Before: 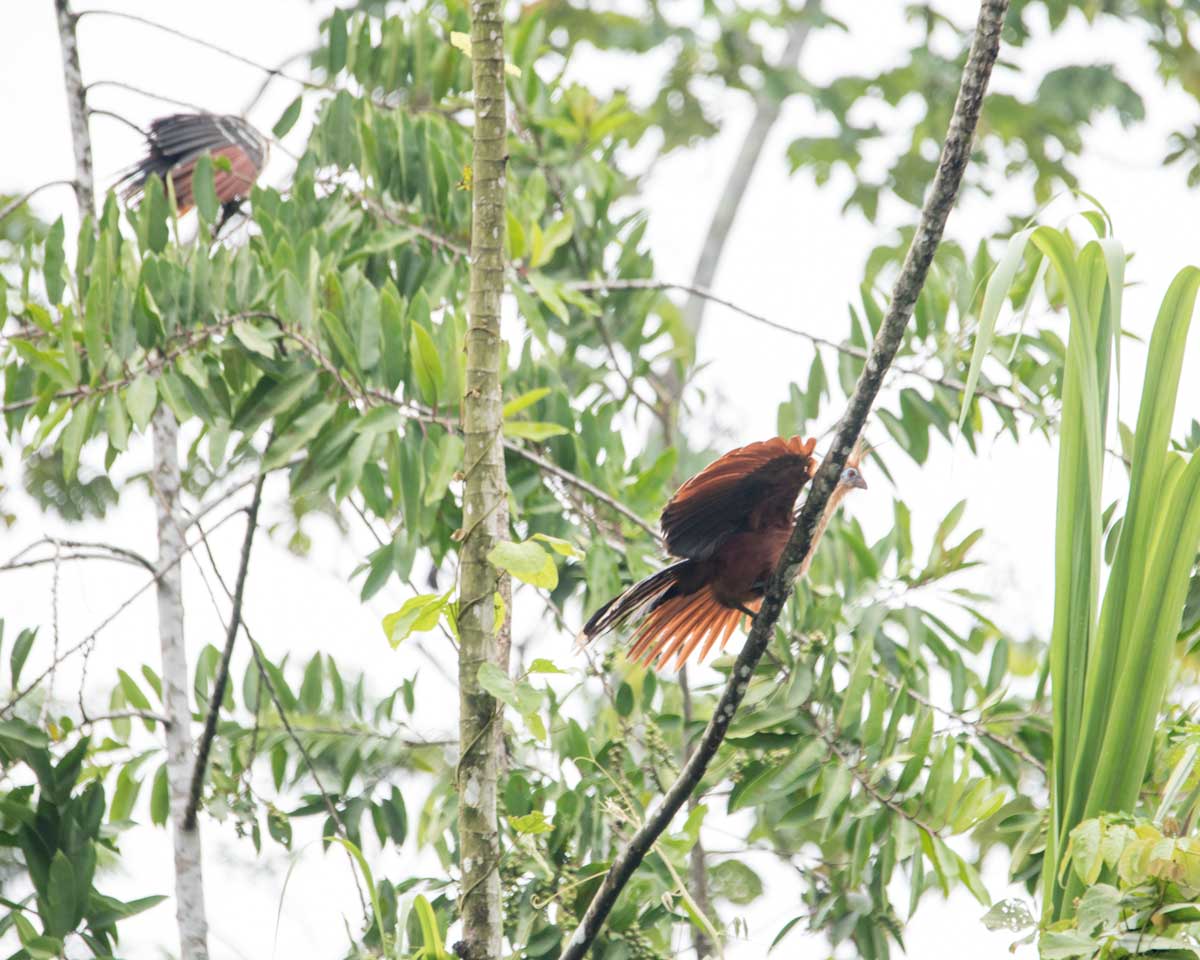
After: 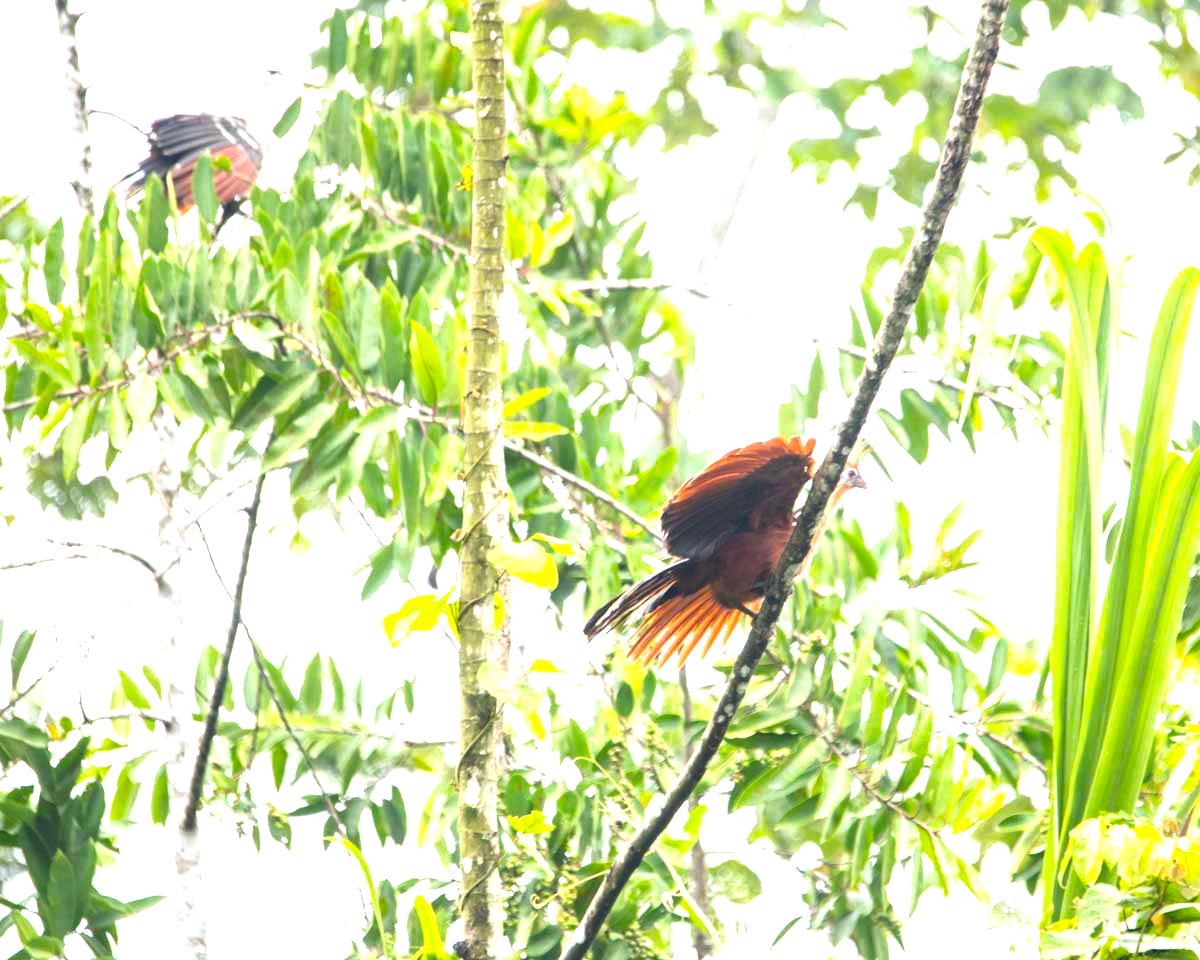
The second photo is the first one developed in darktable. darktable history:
color balance rgb: global offset › luminance 0.71%, perceptual saturation grading › global saturation 30.312%, perceptual brilliance grading › global brilliance 29.782%, global vibrance 18.084%
